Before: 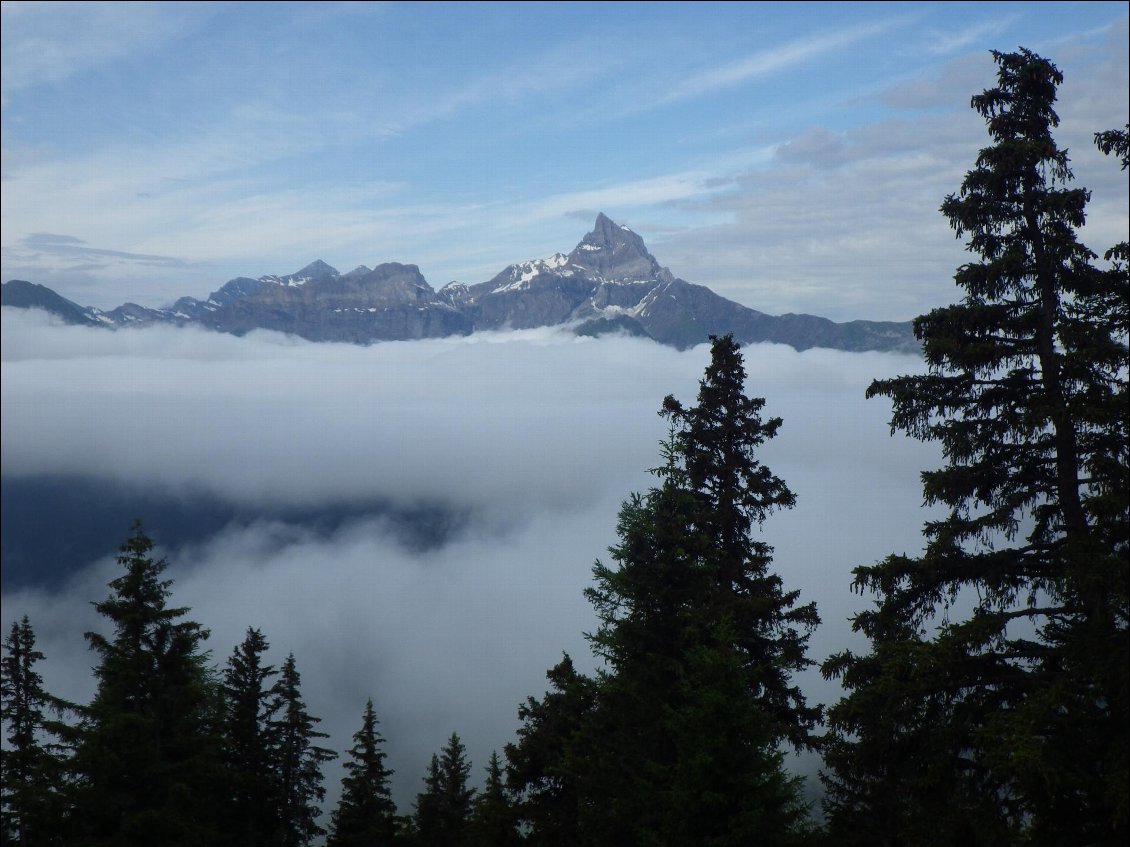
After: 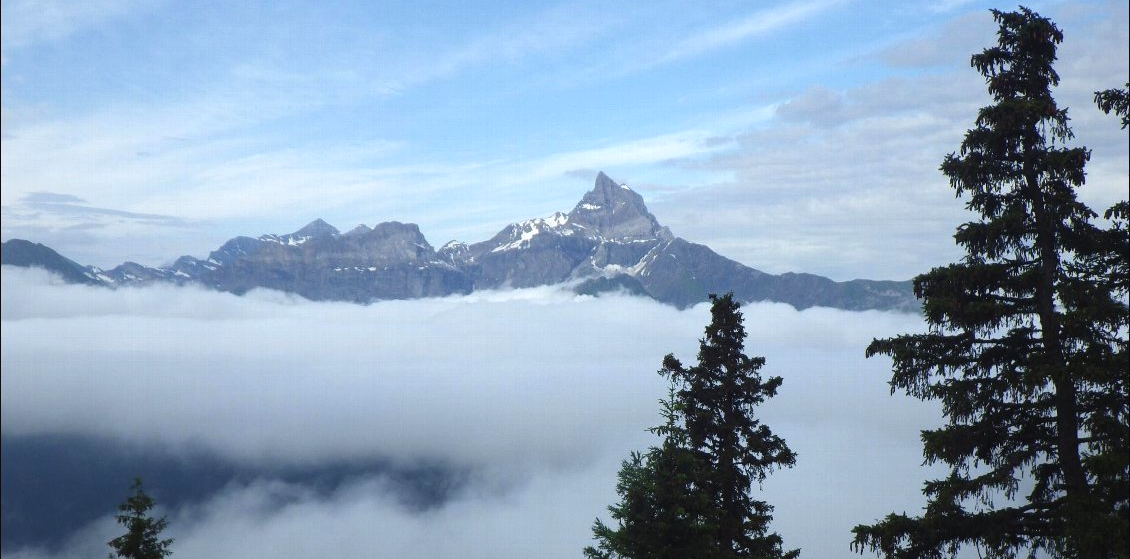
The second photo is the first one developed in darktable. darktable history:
crop and rotate: top 4.903%, bottom 28.998%
exposure: black level correction -0.002, exposure 0.533 EV, compensate exposure bias true, compensate highlight preservation false
